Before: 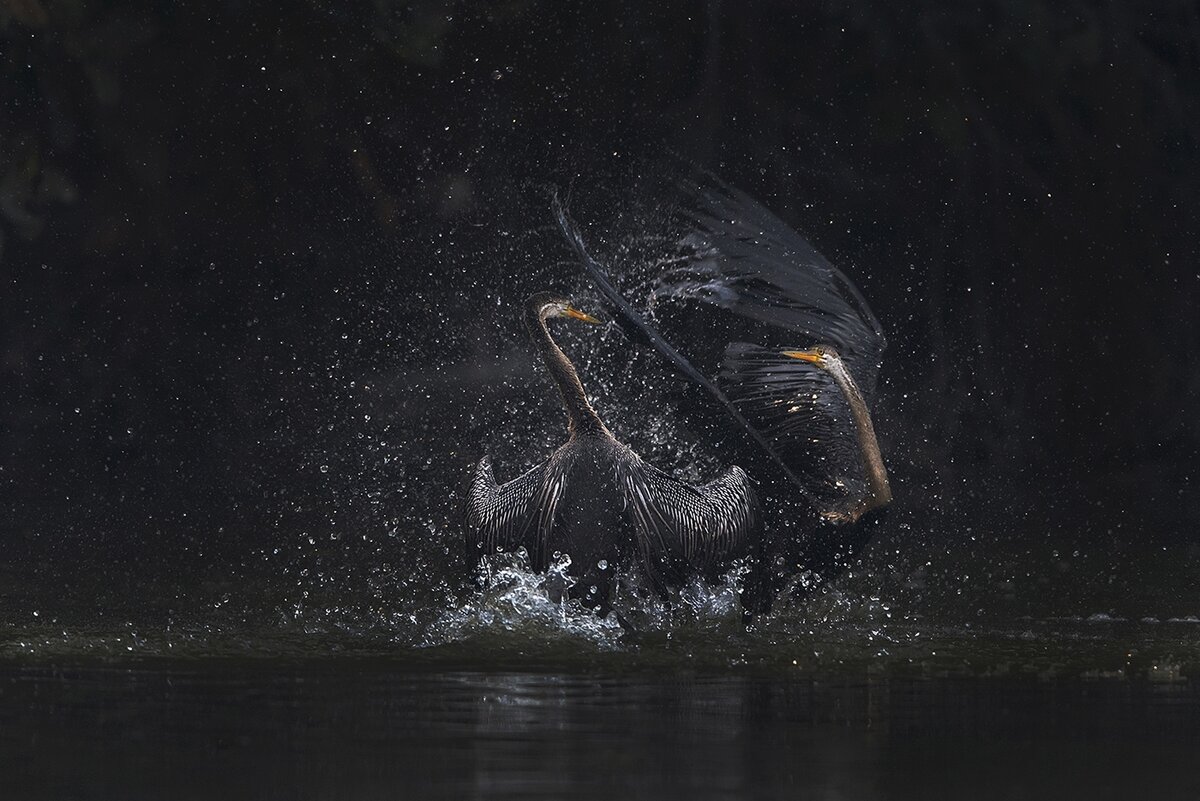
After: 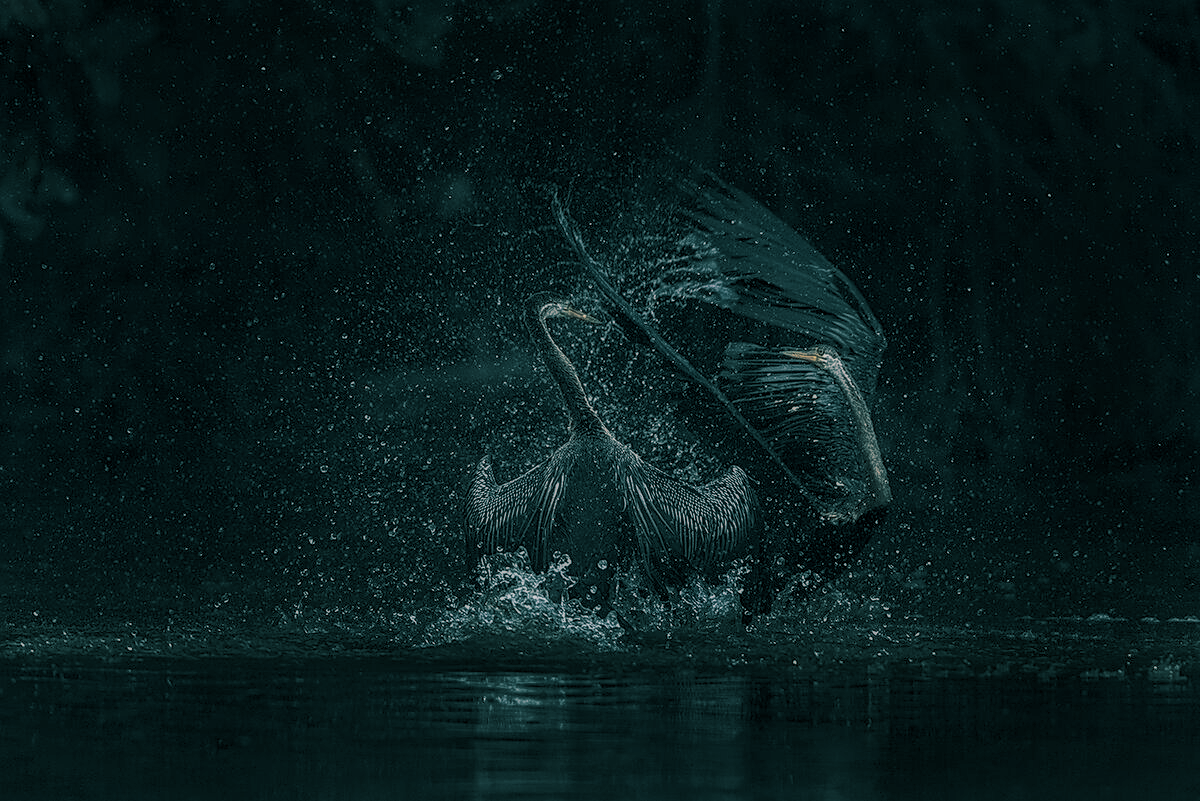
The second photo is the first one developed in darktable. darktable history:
local contrast: highlights 20%, shadows 30%, detail 200%, midtone range 0.2
sharpen: on, module defaults
contrast brightness saturation: contrast 0.25, saturation -0.31
split-toning: shadows › hue 186.43°, highlights › hue 49.29°, compress 30.29%
